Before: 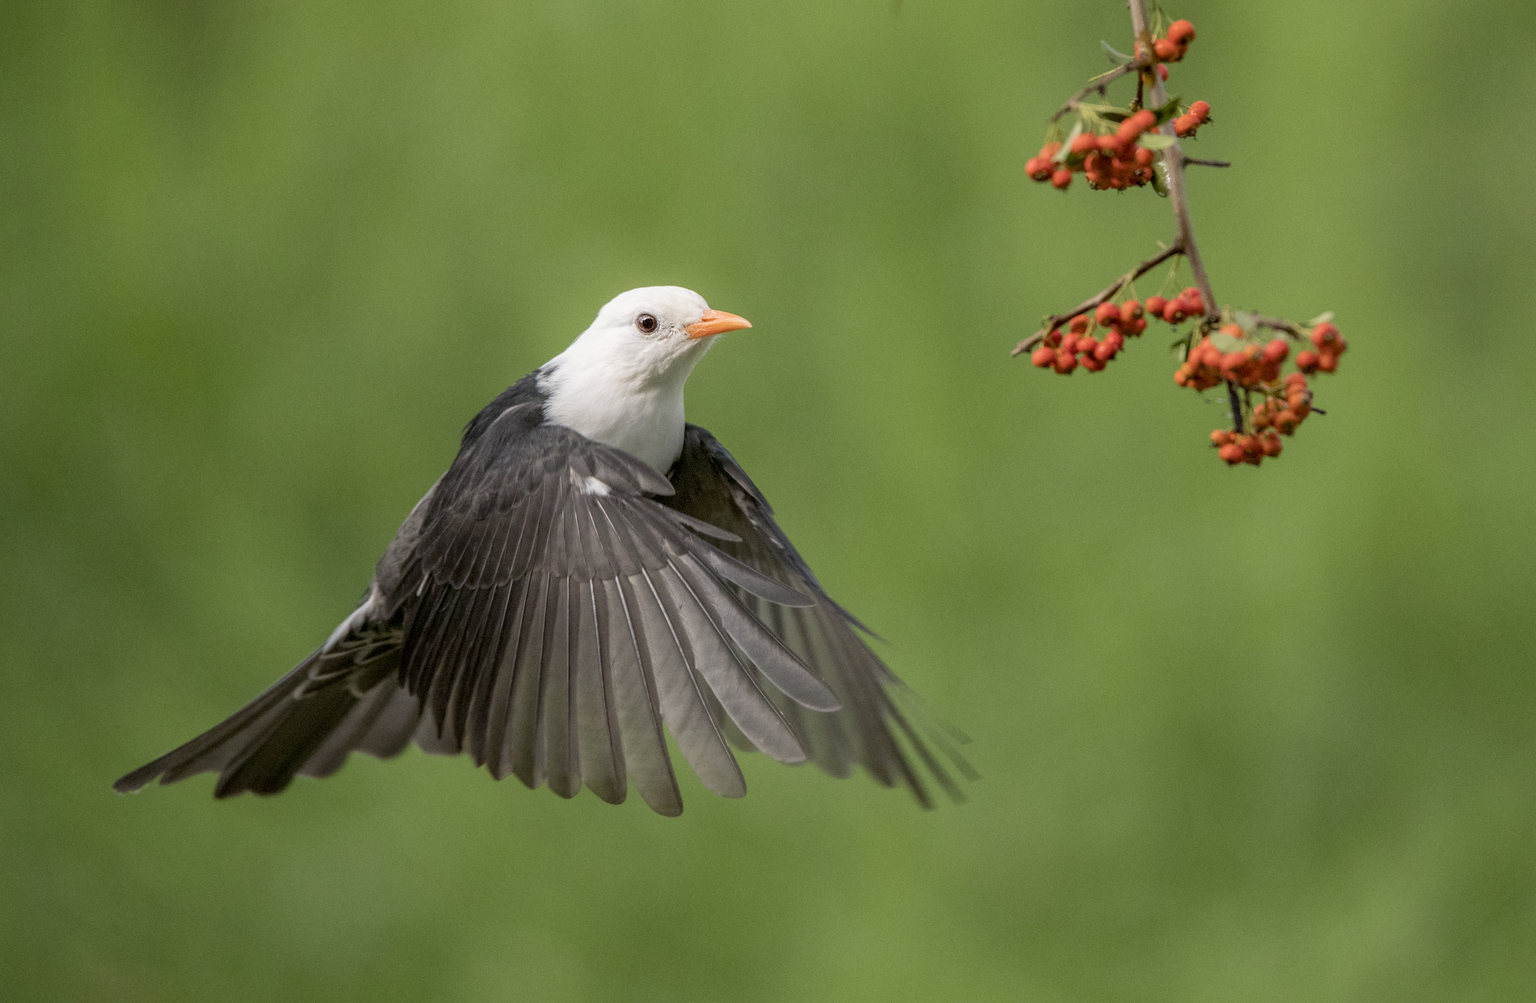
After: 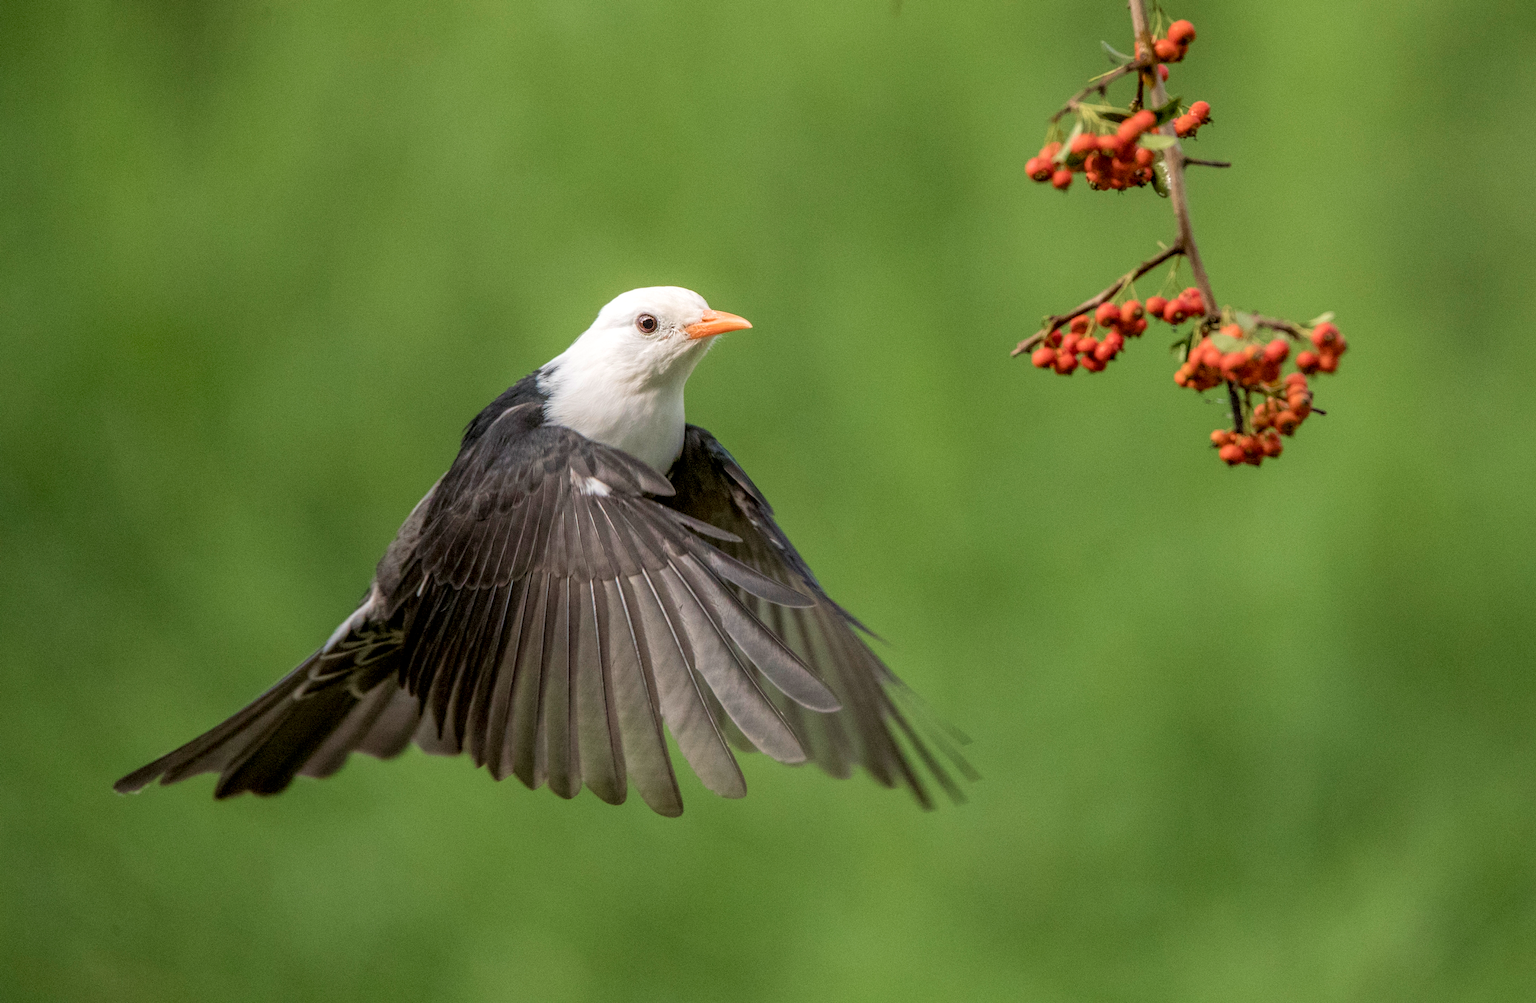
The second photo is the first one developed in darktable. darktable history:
exposure: exposure 0.014 EV, compensate highlight preservation false
velvia: on, module defaults
local contrast: on, module defaults
